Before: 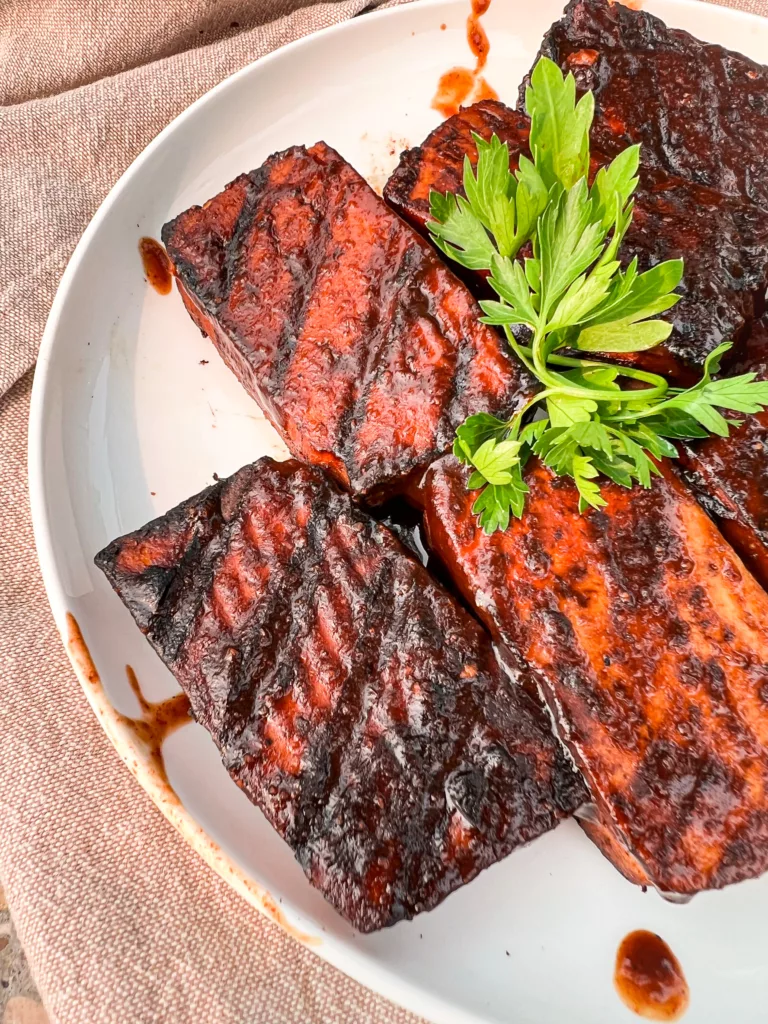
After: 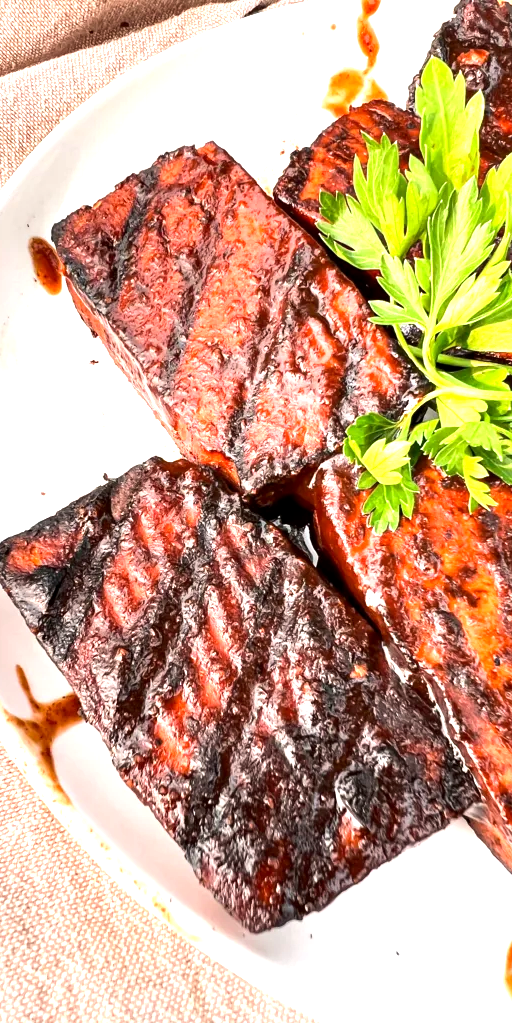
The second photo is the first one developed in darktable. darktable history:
crop and rotate: left 14.354%, right 18.926%
tone equalizer: -8 EV -0.436 EV, -7 EV -0.426 EV, -6 EV -0.359 EV, -5 EV -0.234 EV, -3 EV 0.204 EV, -2 EV 0.354 EV, -1 EV 0.398 EV, +0 EV 0.412 EV, edges refinement/feathering 500, mask exposure compensation -1.57 EV, preserve details no
exposure: black level correction 0.001, exposure 0.677 EV, compensate highlight preservation false
